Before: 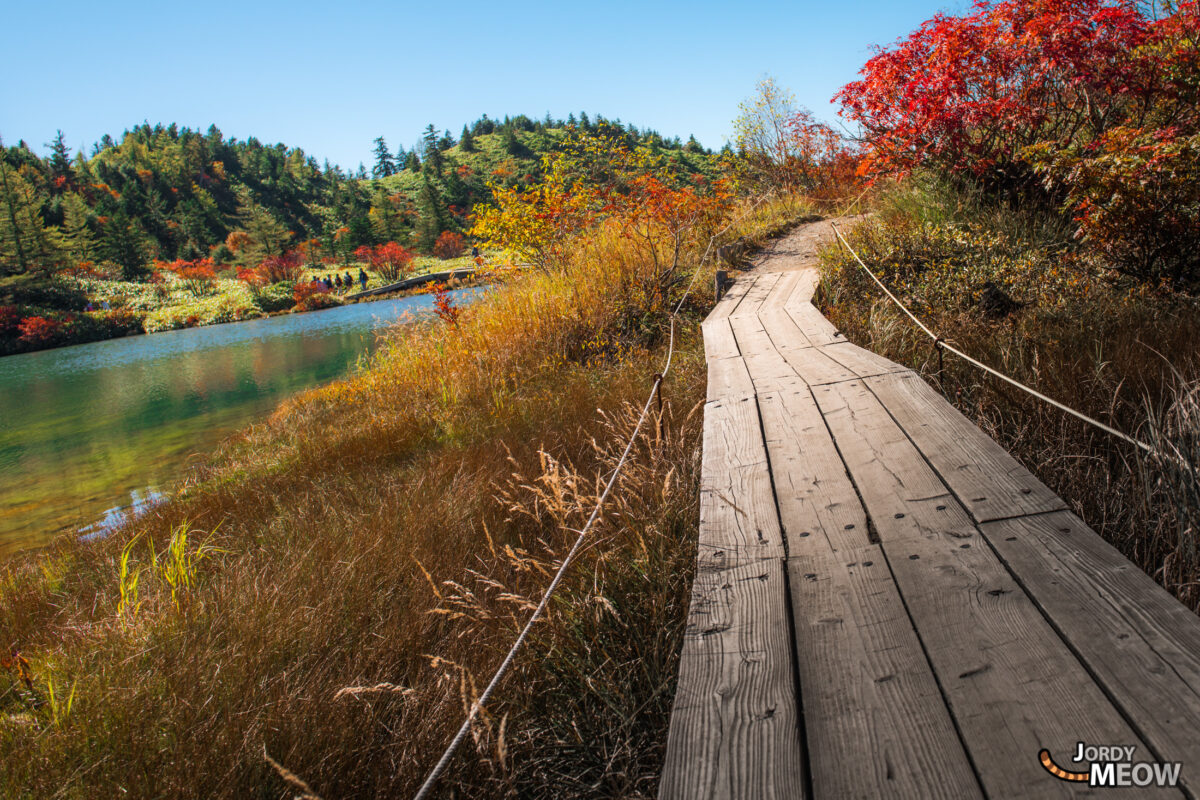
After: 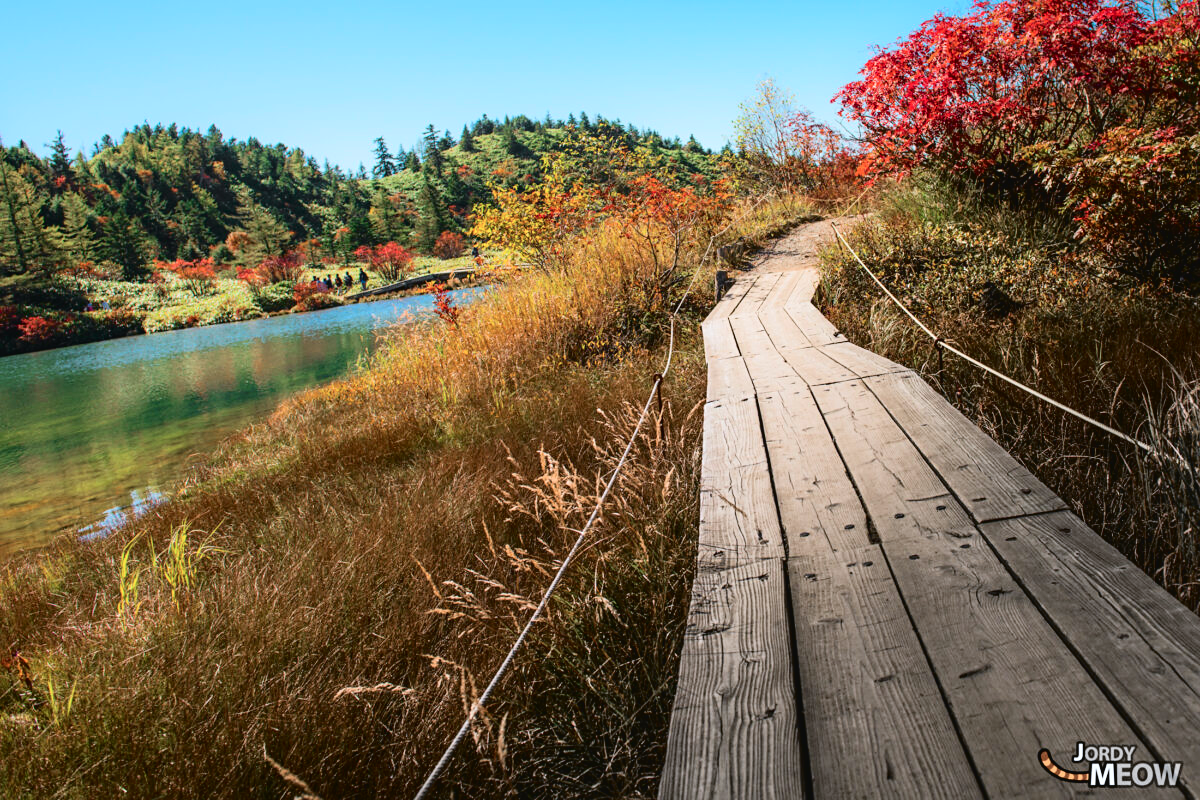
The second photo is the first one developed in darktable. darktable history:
color correction: highlights a* -0.858, highlights b* -8.92
sharpen: amount 0.201
tone curve: curves: ch0 [(0.003, 0.029) (0.037, 0.036) (0.149, 0.117) (0.297, 0.318) (0.422, 0.474) (0.531, 0.6) (0.743, 0.809) (0.877, 0.901) (1, 0.98)]; ch1 [(0, 0) (0.305, 0.325) (0.453, 0.437) (0.482, 0.479) (0.501, 0.5) (0.506, 0.503) (0.567, 0.572) (0.605, 0.608) (0.668, 0.69) (1, 1)]; ch2 [(0, 0) (0.313, 0.306) (0.4, 0.399) (0.45, 0.48) (0.499, 0.502) (0.512, 0.523) (0.57, 0.595) (0.653, 0.662) (1, 1)], color space Lab, independent channels, preserve colors none
